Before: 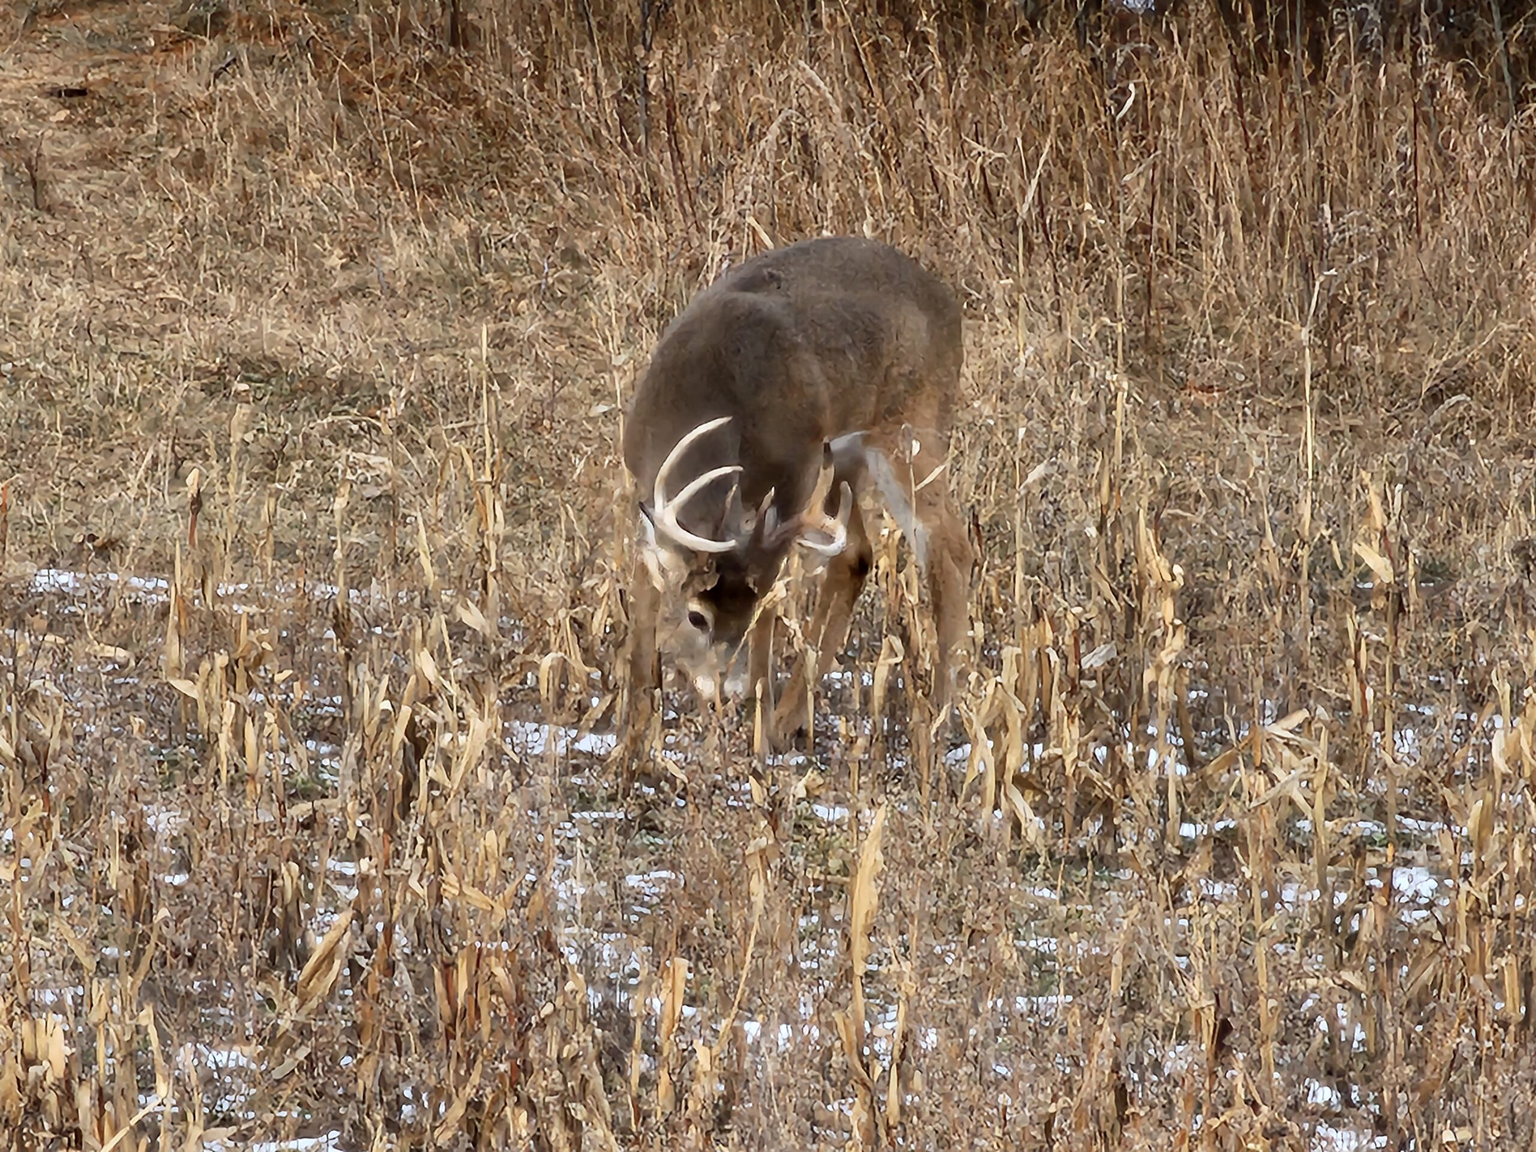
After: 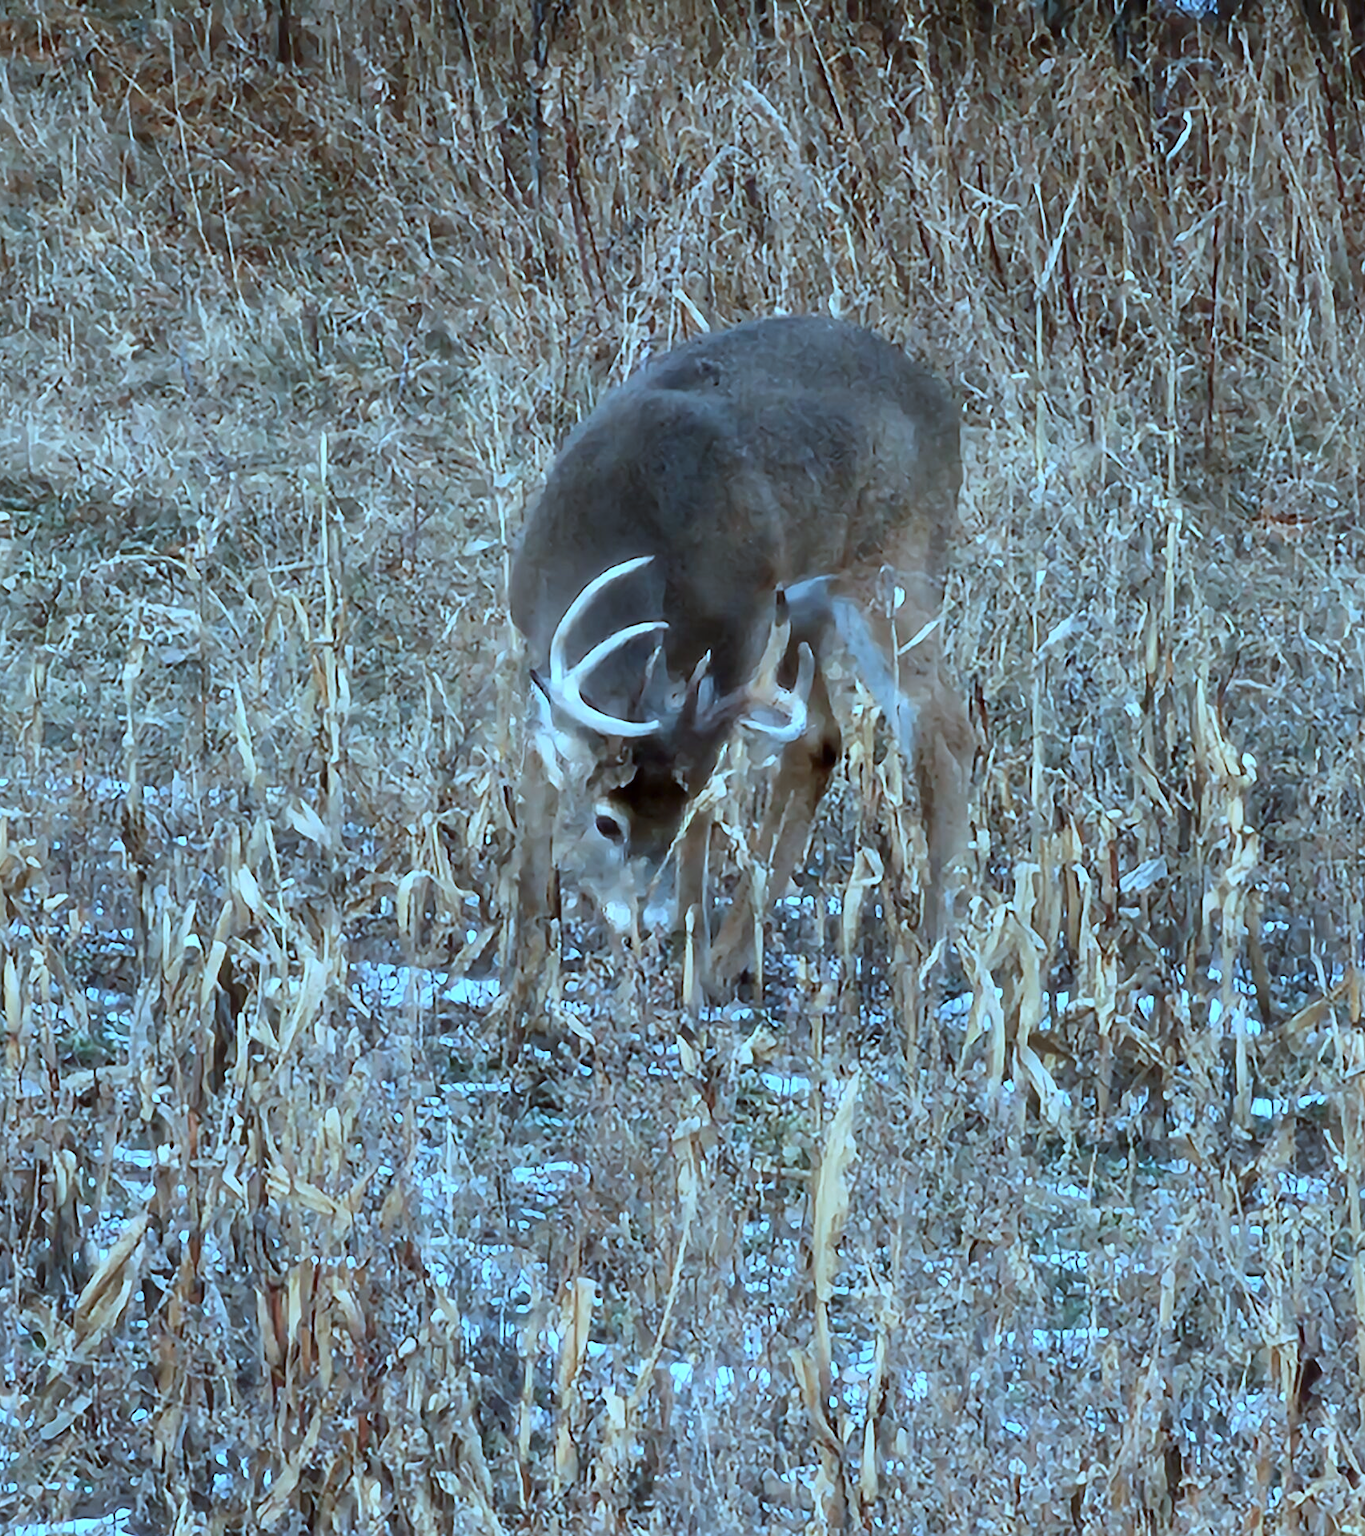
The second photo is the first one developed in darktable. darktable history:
color calibration: illuminant custom, x 0.432, y 0.395, temperature 3098 K
crop and rotate: left 15.754%, right 17.579%
